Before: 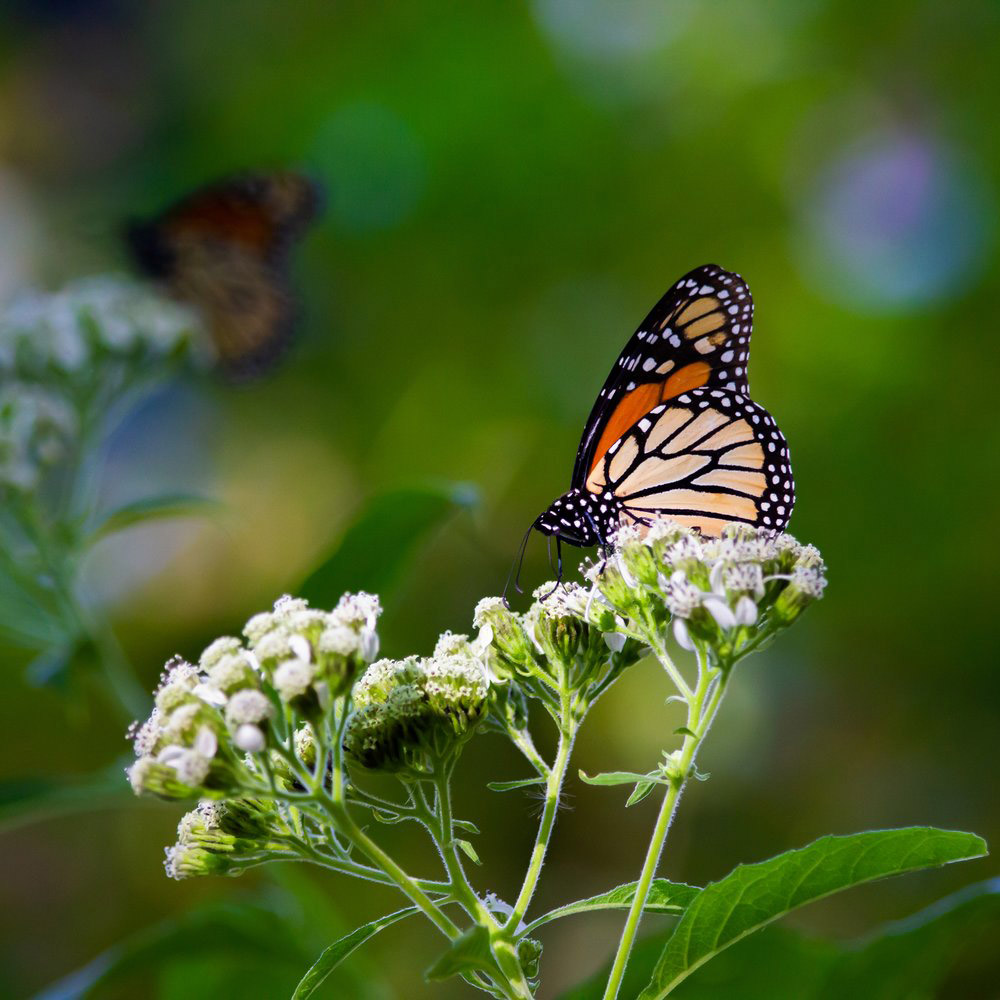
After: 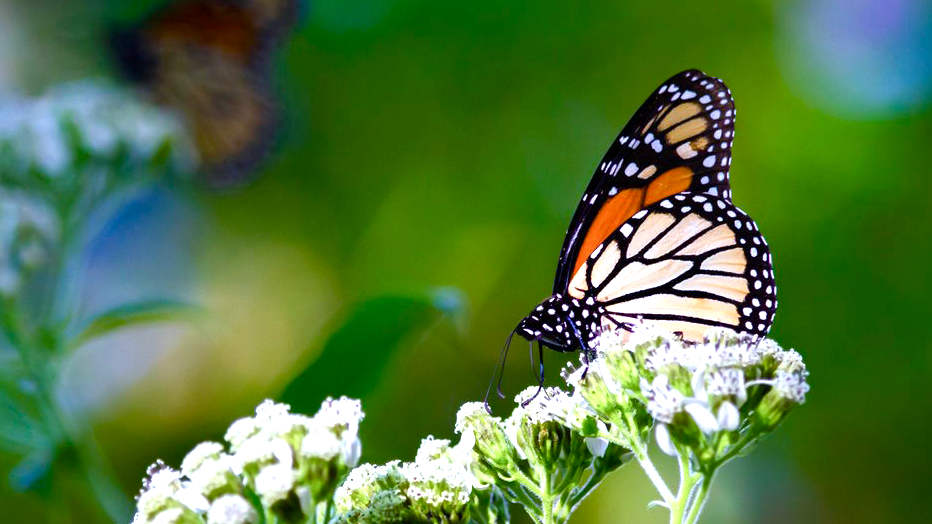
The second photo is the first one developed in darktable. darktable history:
crop: left 1.841%, top 19.54%, right 4.9%, bottom 28.013%
color balance rgb: perceptual saturation grading › global saturation 20%, perceptual saturation grading › highlights -50.524%, perceptual saturation grading › shadows 30.093%, perceptual brilliance grading › global brilliance 20.004%
color calibration: illuminant as shot in camera, x 0.369, y 0.376, temperature 4324.78 K
